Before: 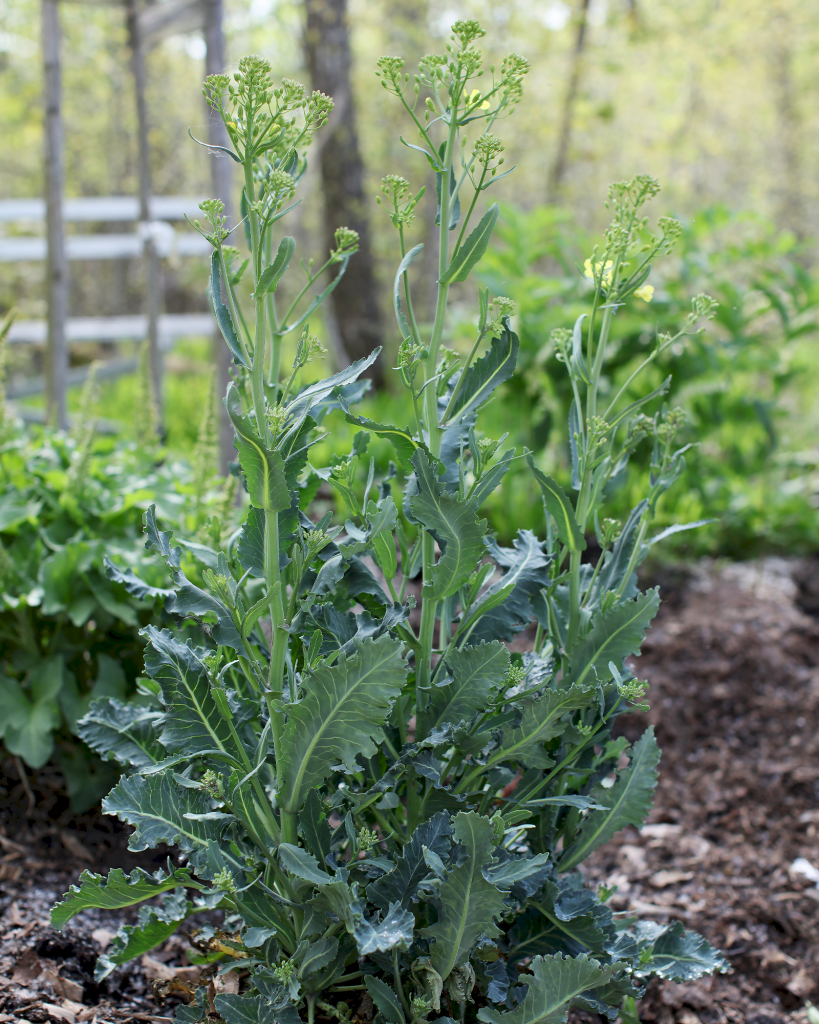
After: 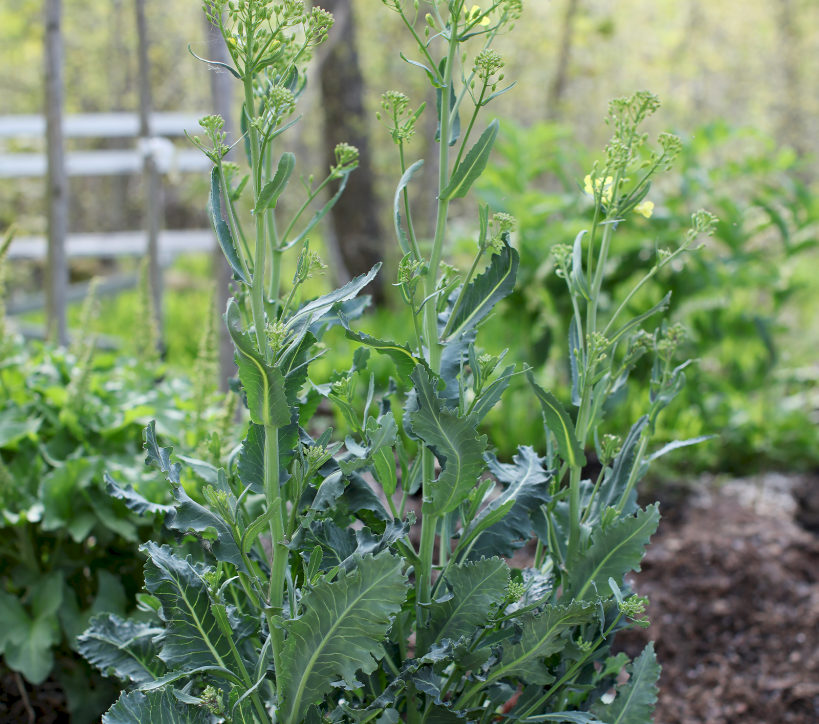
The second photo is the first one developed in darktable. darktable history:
crop and rotate: top 8.293%, bottom 20.996%
